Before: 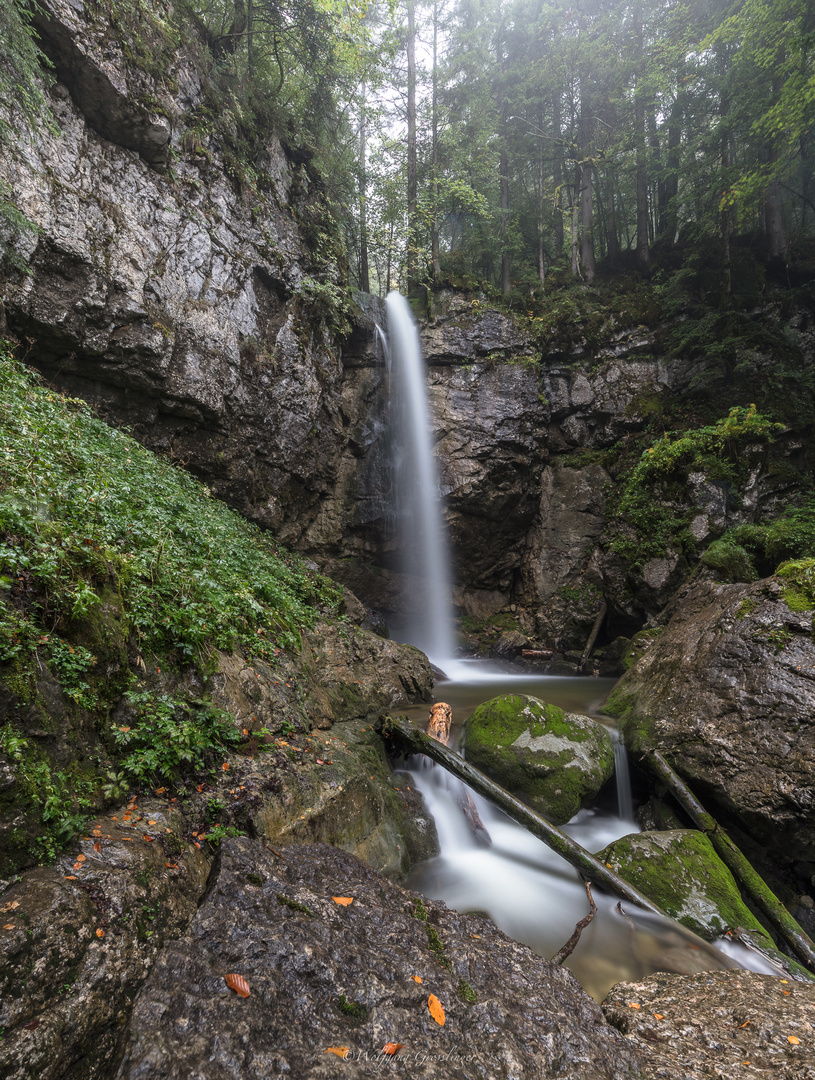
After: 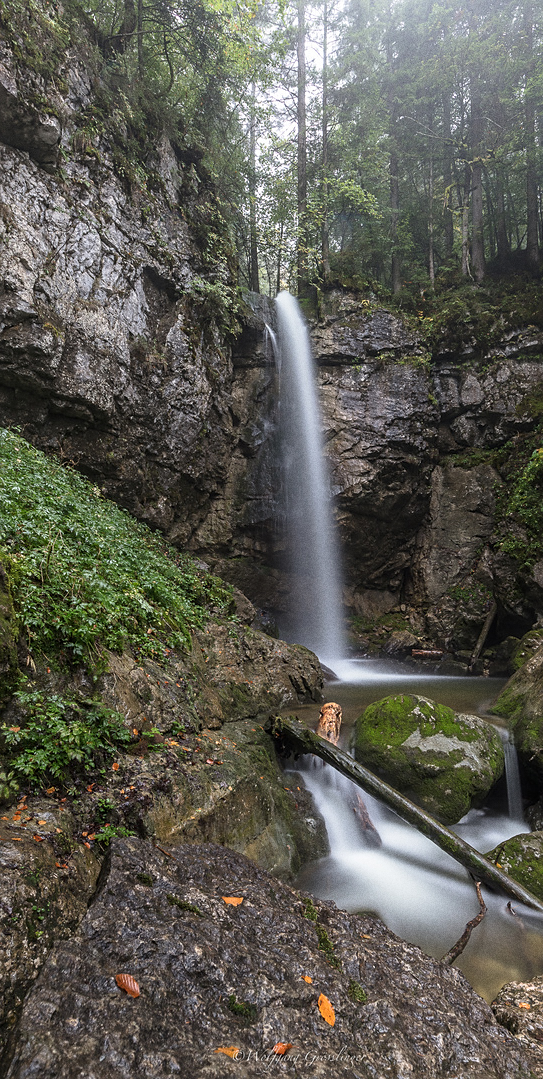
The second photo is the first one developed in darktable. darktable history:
color balance rgb: on, module defaults
grain: coarseness 0.09 ISO
crop and rotate: left 13.537%, right 19.796%
sharpen: radius 1.458, amount 0.398, threshold 1.271
